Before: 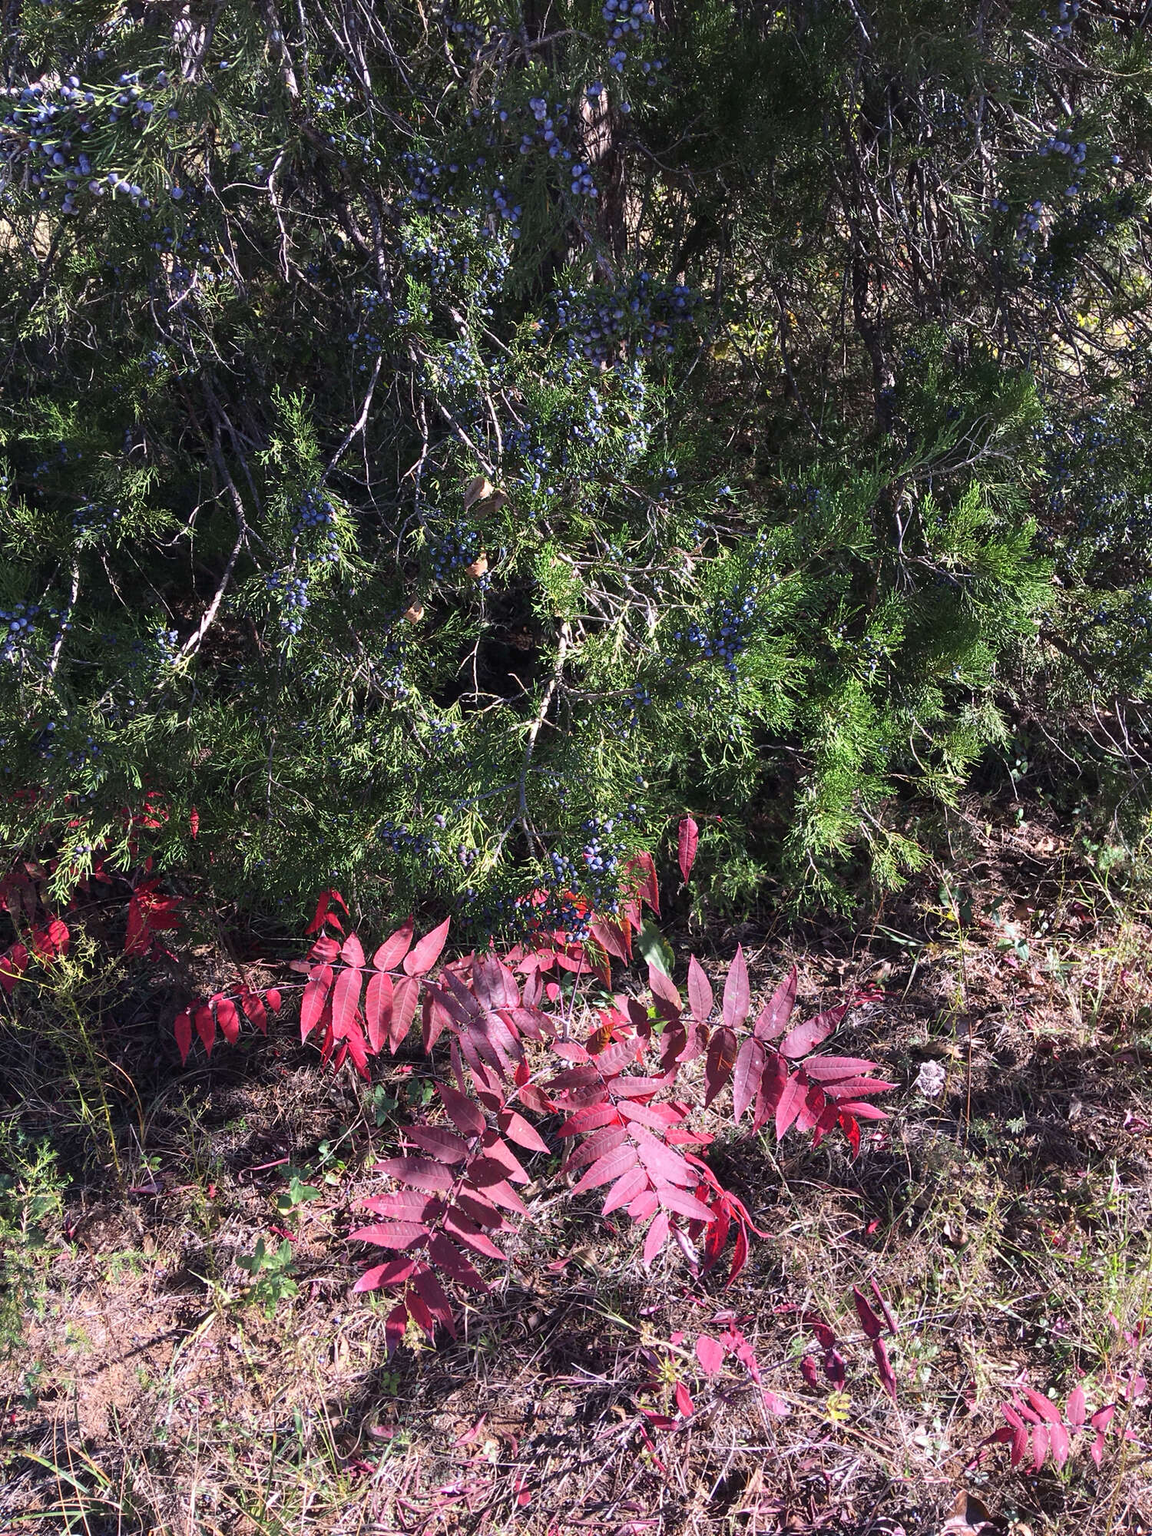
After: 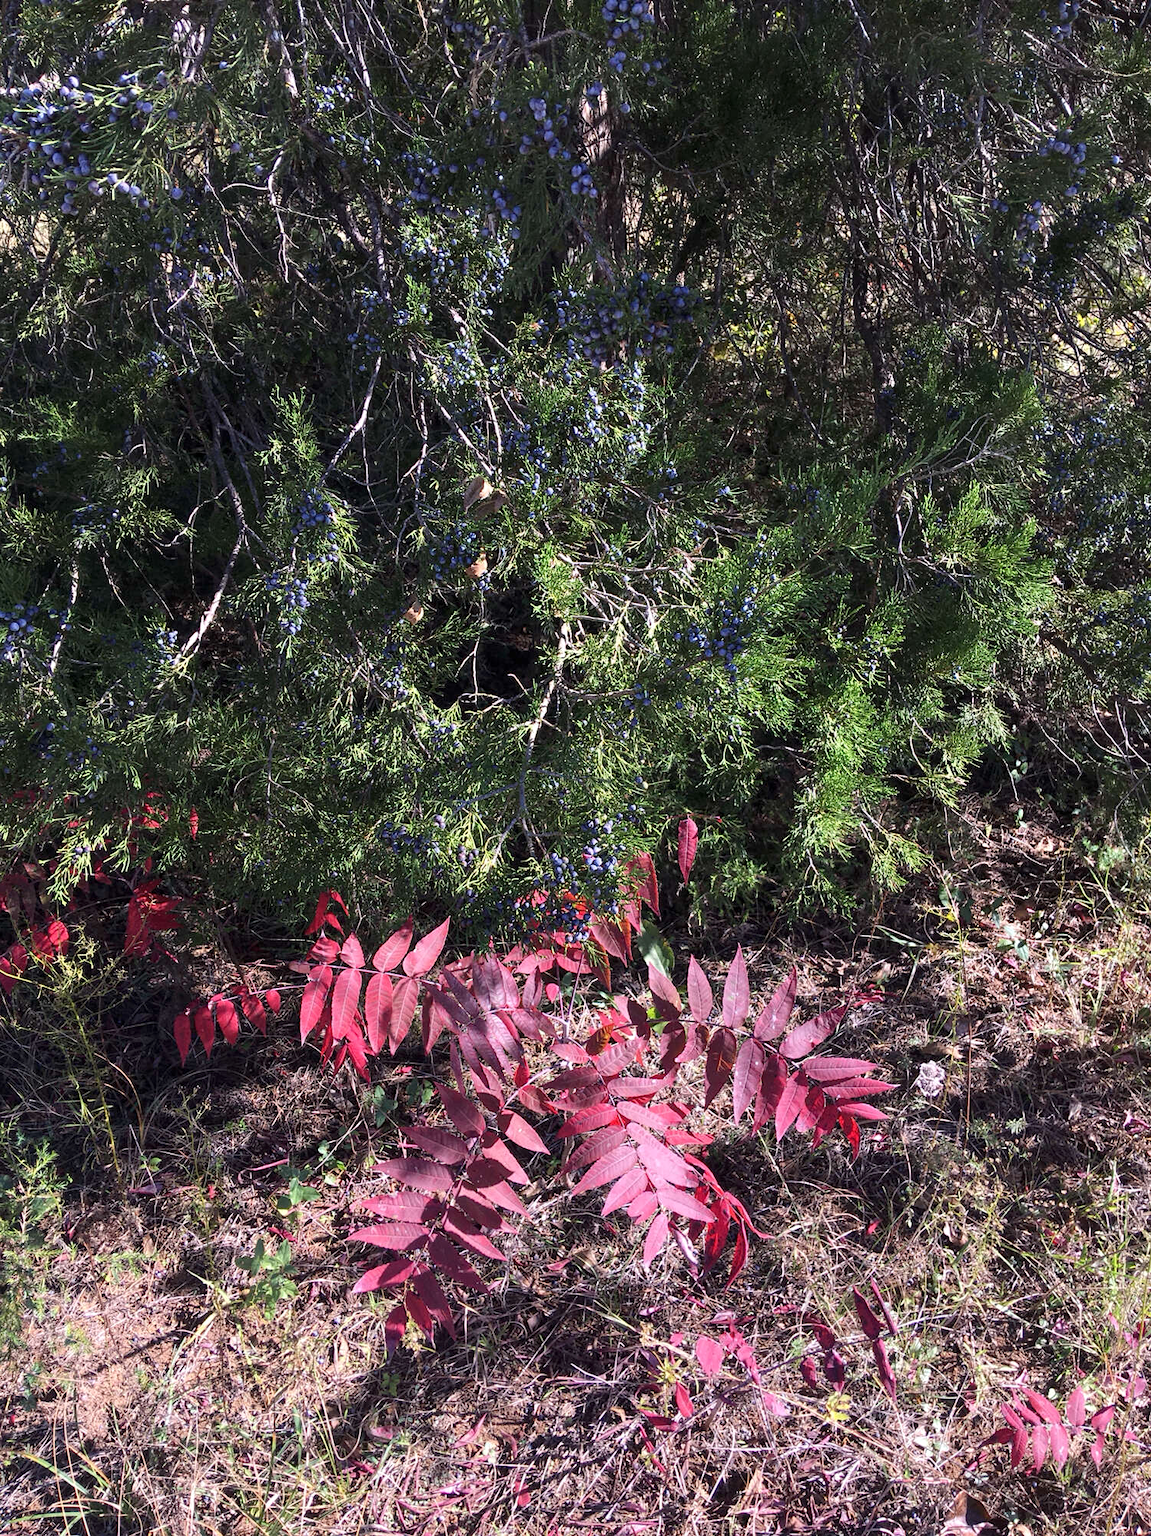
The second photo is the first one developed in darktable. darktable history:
local contrast: highlights 102%, shadows 103%, detail 119%, midtone range 0.2
crop and rotate: left 0.071%, bottom 0.008%
